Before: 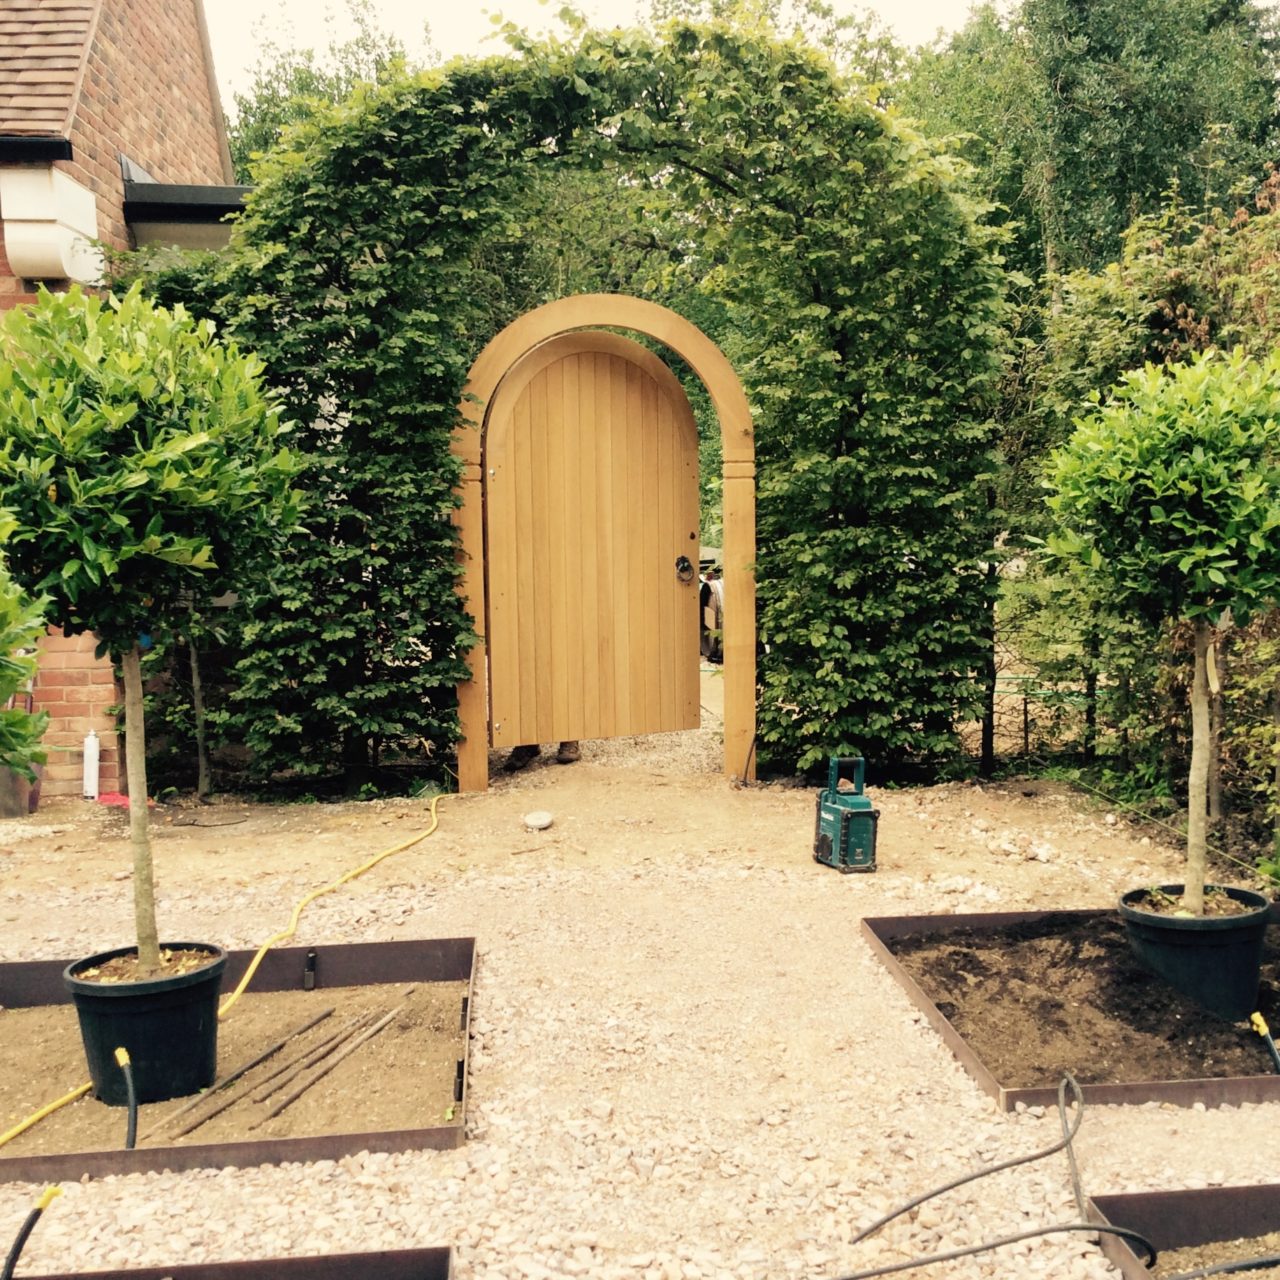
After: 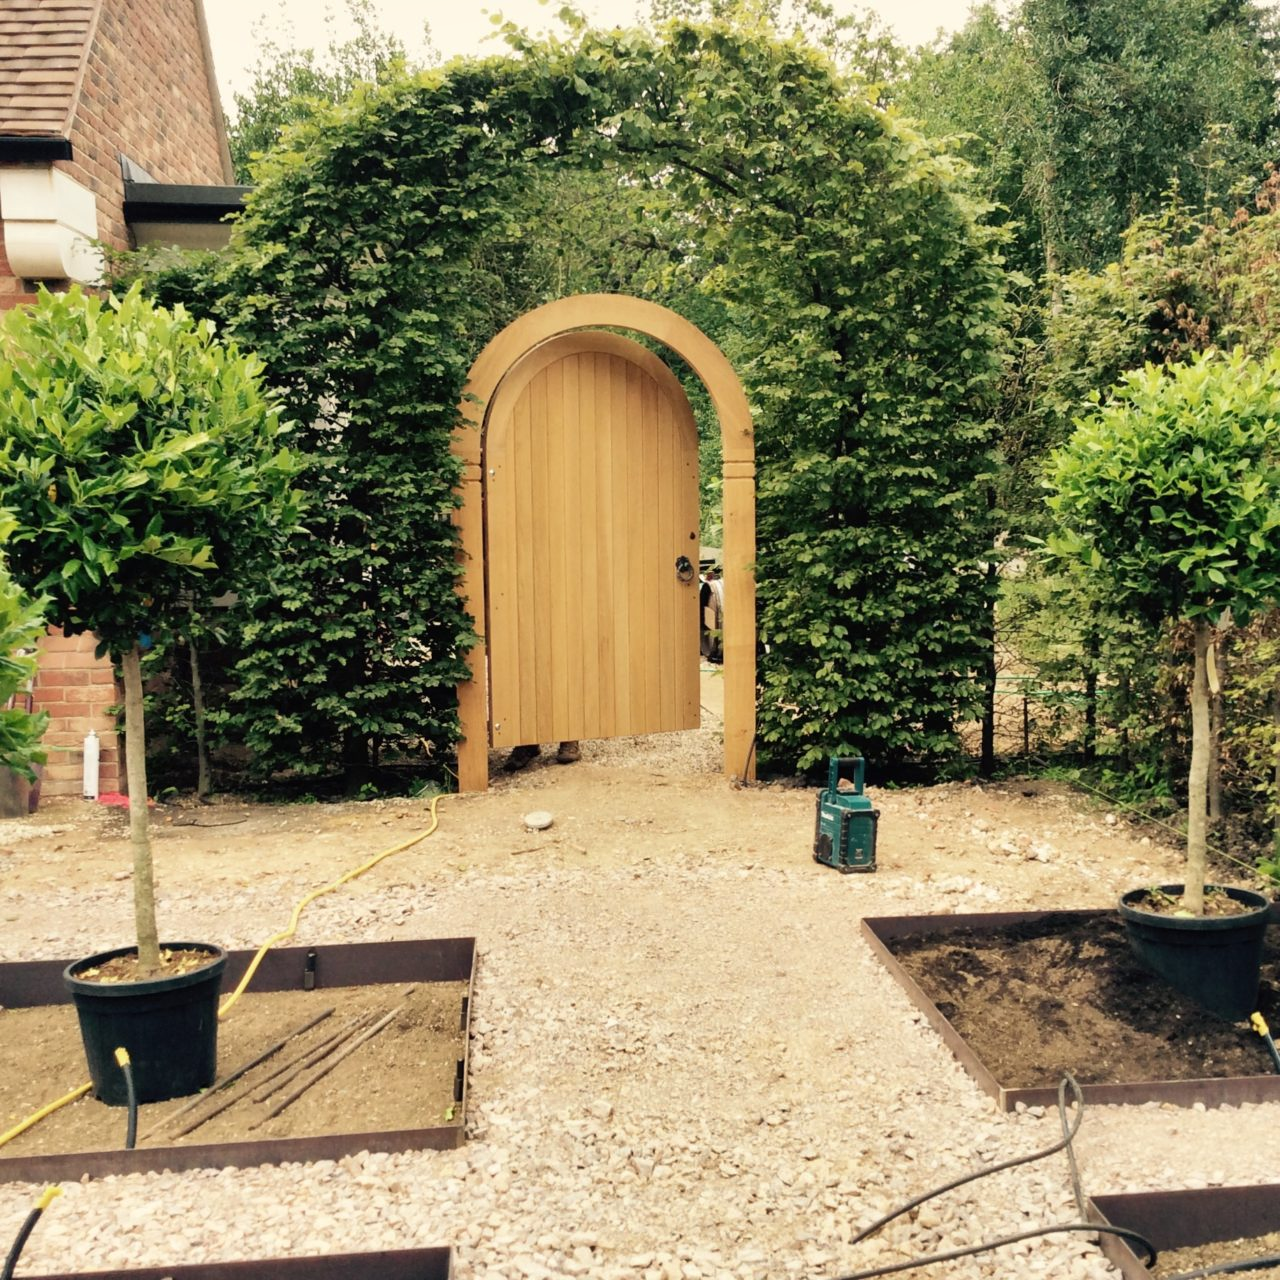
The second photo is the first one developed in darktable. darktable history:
shadows and highlights: shadows 22.98, highlights -48.38, soften with gaussian
